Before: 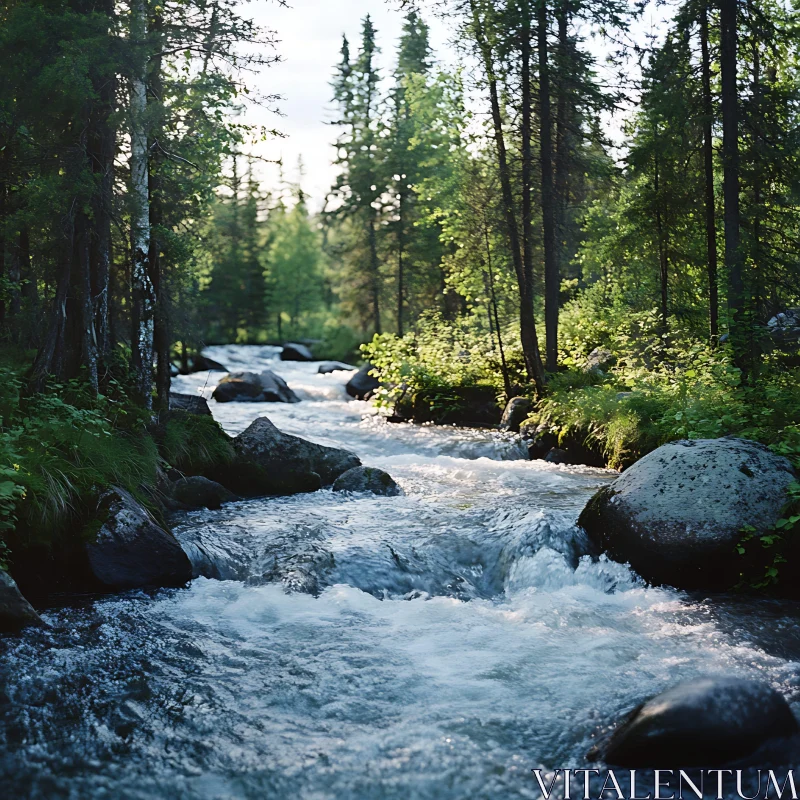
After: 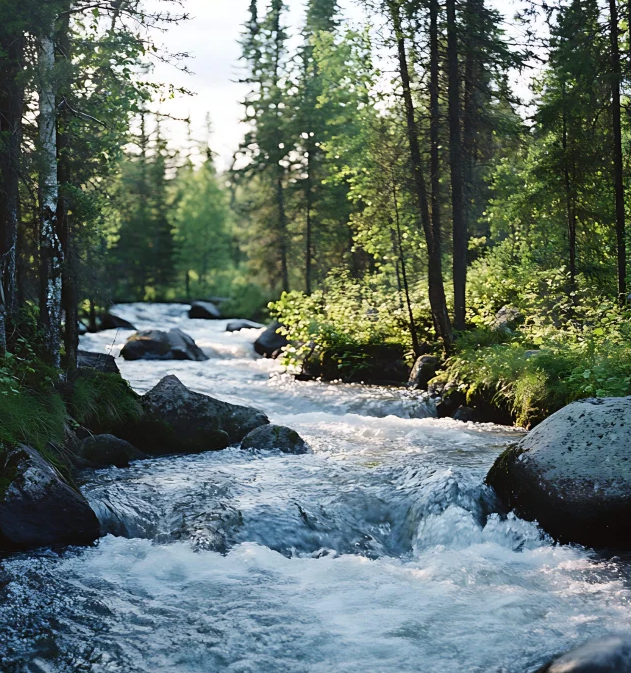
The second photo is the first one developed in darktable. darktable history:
crop: left 11.555%, top 5.359%, right 9.569%, bottom 10.452%
